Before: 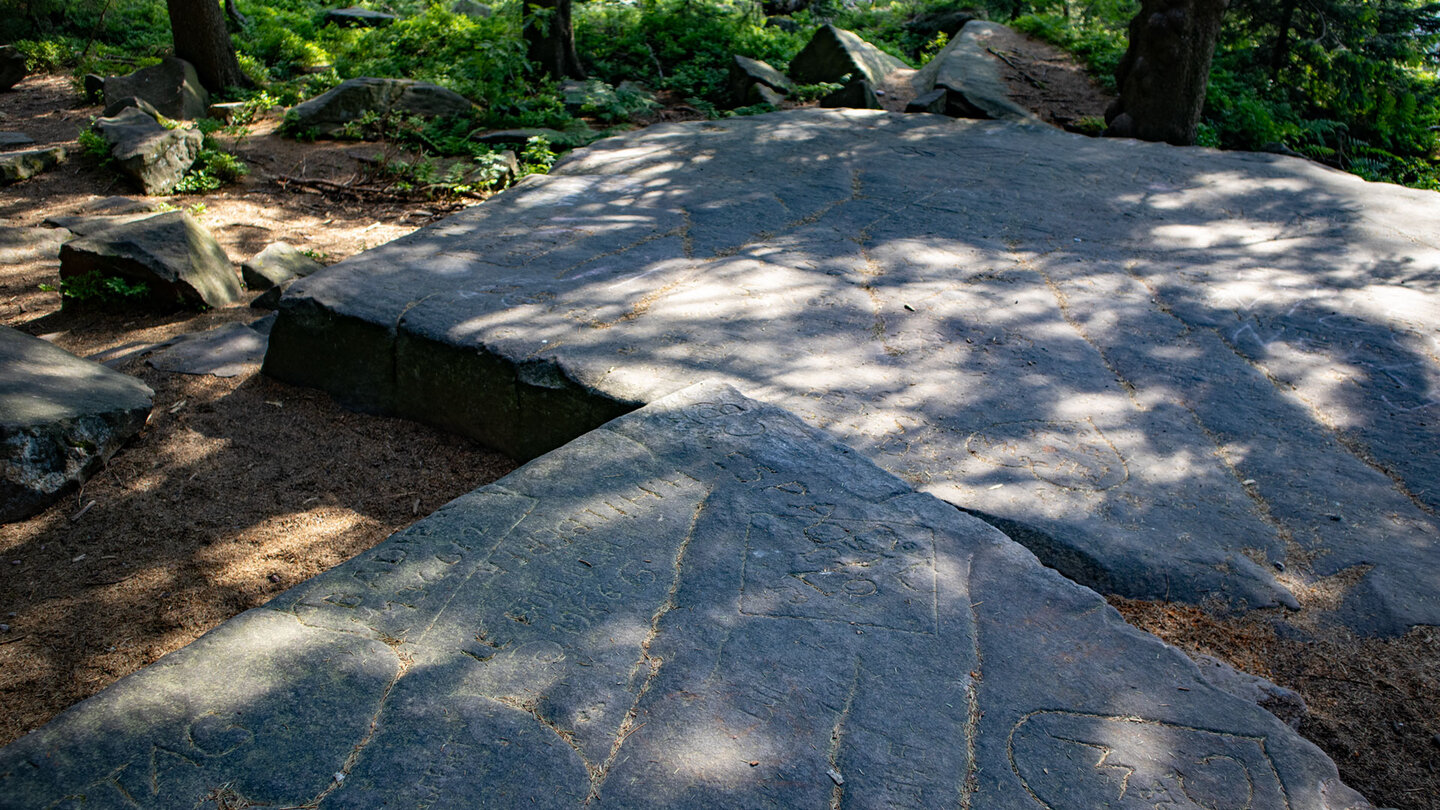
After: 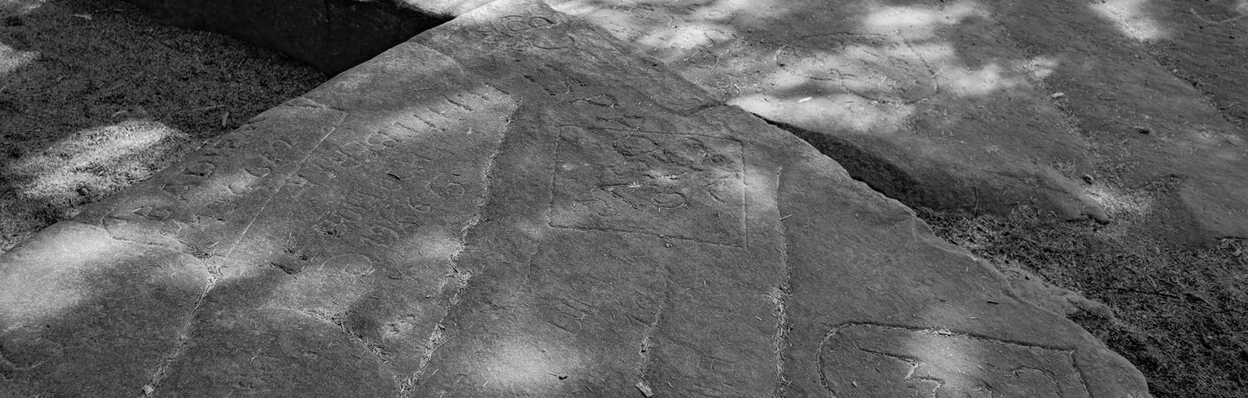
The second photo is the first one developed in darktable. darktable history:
crop and rotate: left 13.265%, top 47.848%, bottom 2.907%
color calibration: output gray [0.22, 0.42, 0.37, 0], illuminant Planckian (black body), x 0.35, y 0.353, temperature 4753.1 K
shadows and highlights: on, module defaults
